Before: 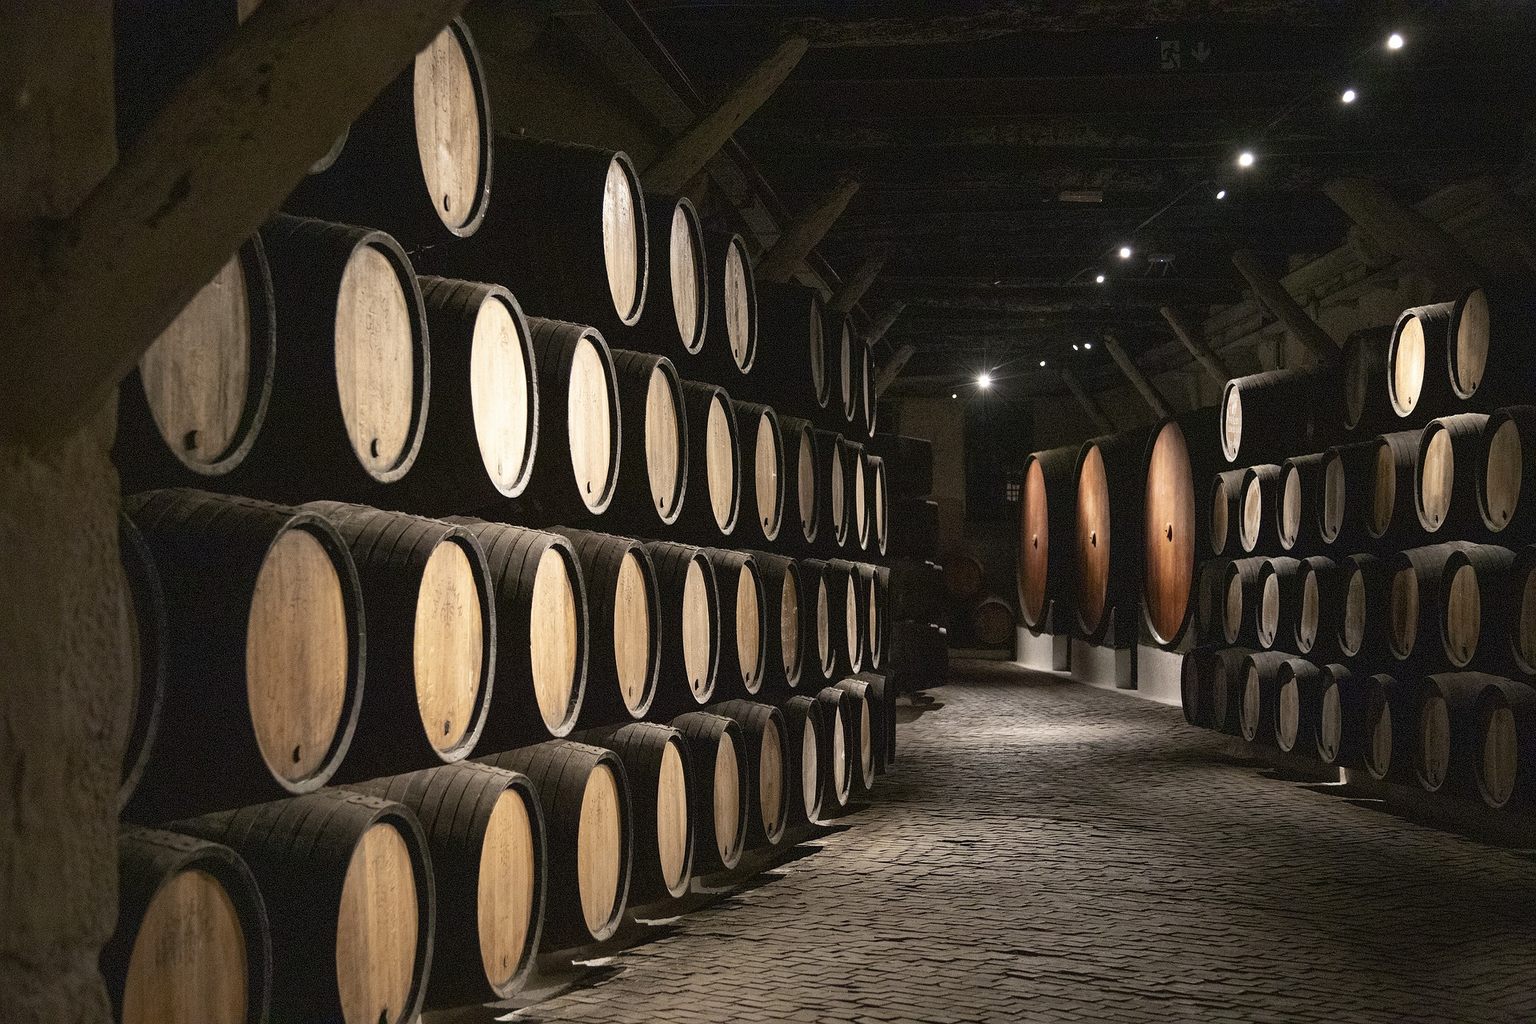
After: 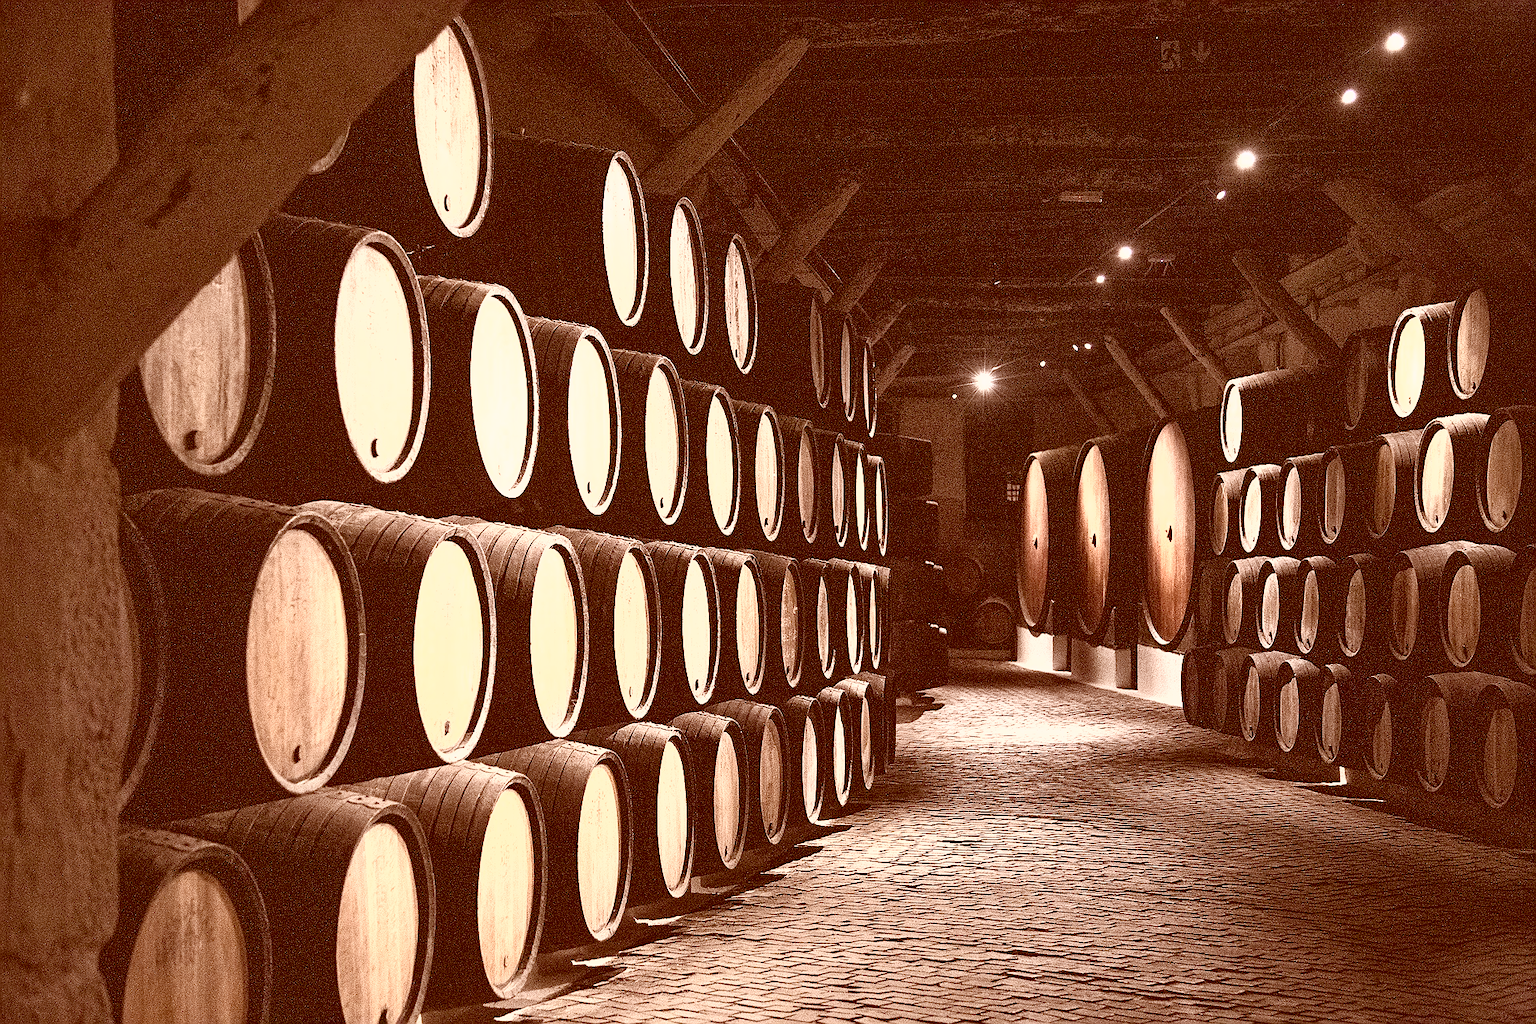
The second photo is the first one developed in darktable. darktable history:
sharpen: radius 0.98, amount 0.604
shadows and highlights: shadows 43.03, highlights 6.76
exposure: black level correction 0, exposure 1.454 EV, compensate exposure bias true, compensate highlight preservation false
contrast brightness saturation: contrast 0.254, saturation -0.317
color correction: highlights a* 9.02, highlights b* 8.66, shadows a* 39.32, shadows b* 39.54, saturation 0.765
